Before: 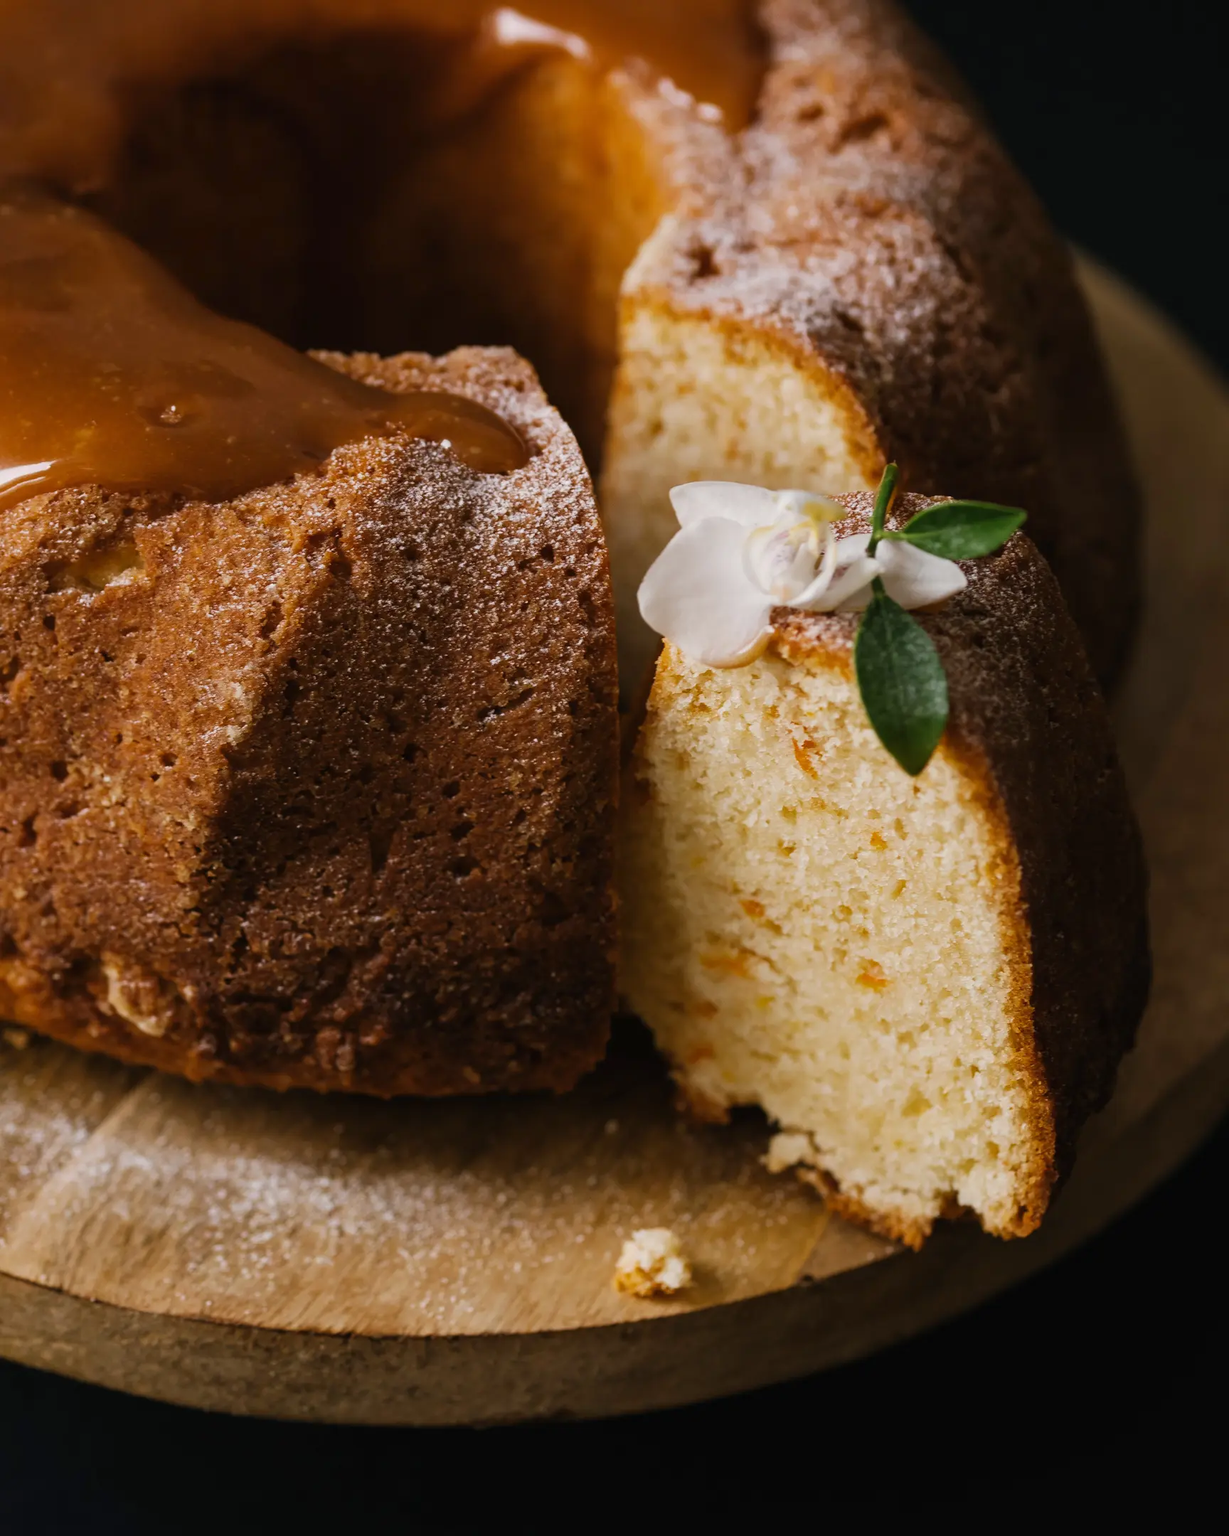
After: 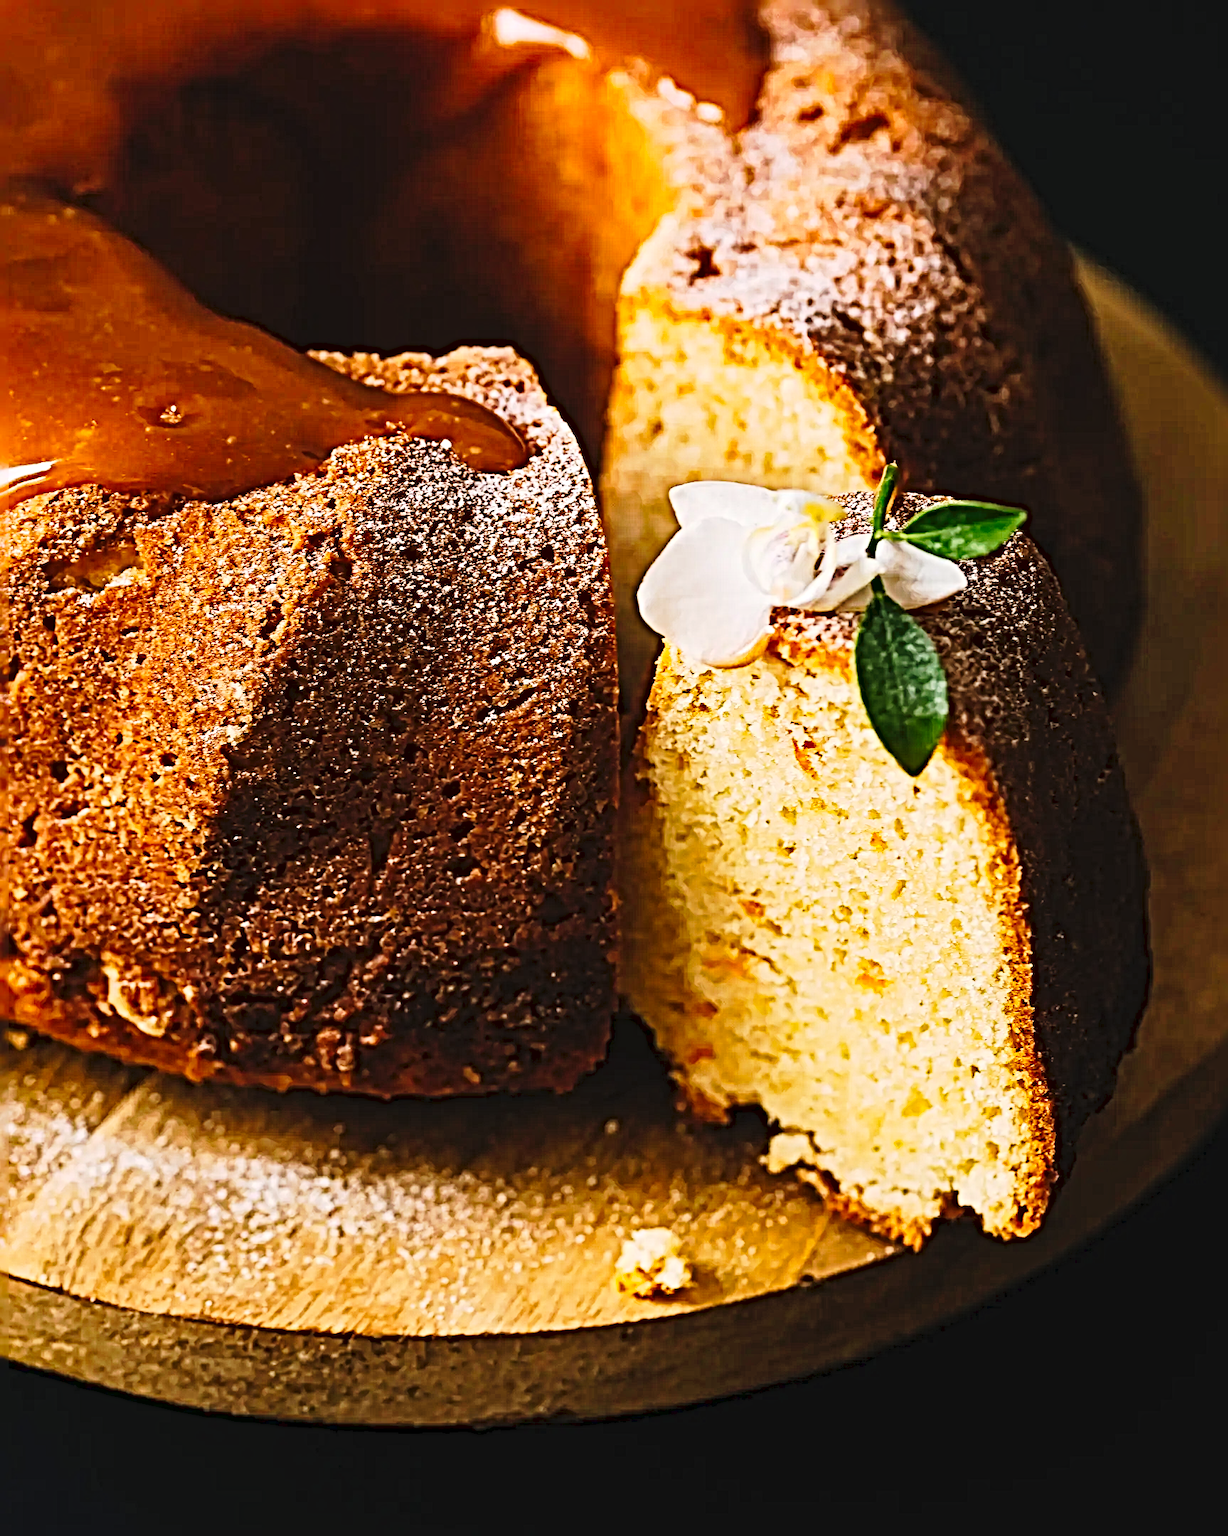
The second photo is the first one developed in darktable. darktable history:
haze removal: compatibility mode true, adaptive false
tone curve: curves: ch0 [(0, 0) (0.003, 0.024) (0.011, 0.032) (0.025, 0.041) (0.044, 0.054) (0.069, 0.069) (0.1, 0.09) (0.136, 0.116) (0.177, 0.162) (0.224, 0.213) (0.277, 0.278) (0.335, 0.359) (0.399, 0.447) (0.468, 0.543) (0.543, 0.621) (0.623, 0.717) (0.709, 0.807) (0.801, 0.876) (0.898, 0.934) (1, 1)], preserve colors none
contrast brightness saturation: contrast 0.24, brightness 0.26, saturation 0.39
sharpen: radius 6.3, amount 1.8, threshold 0
